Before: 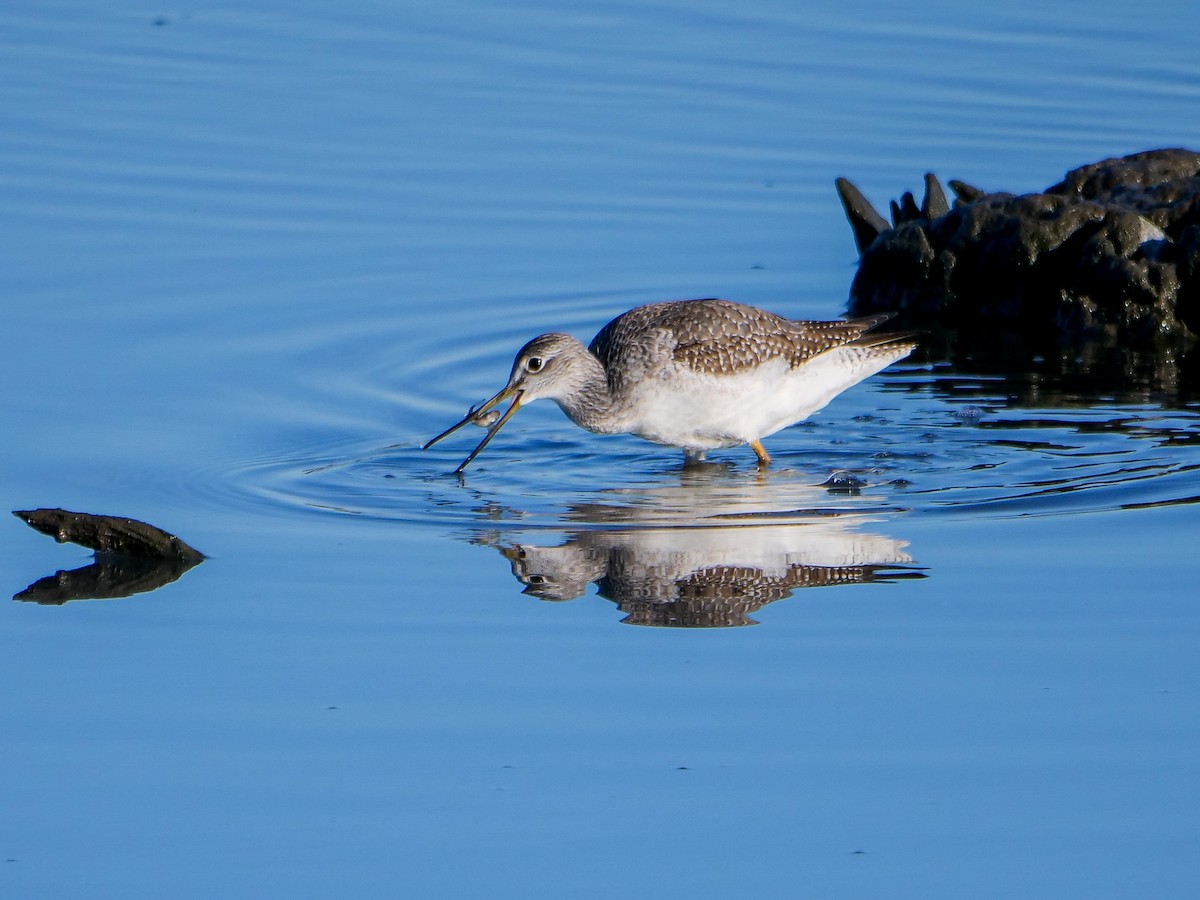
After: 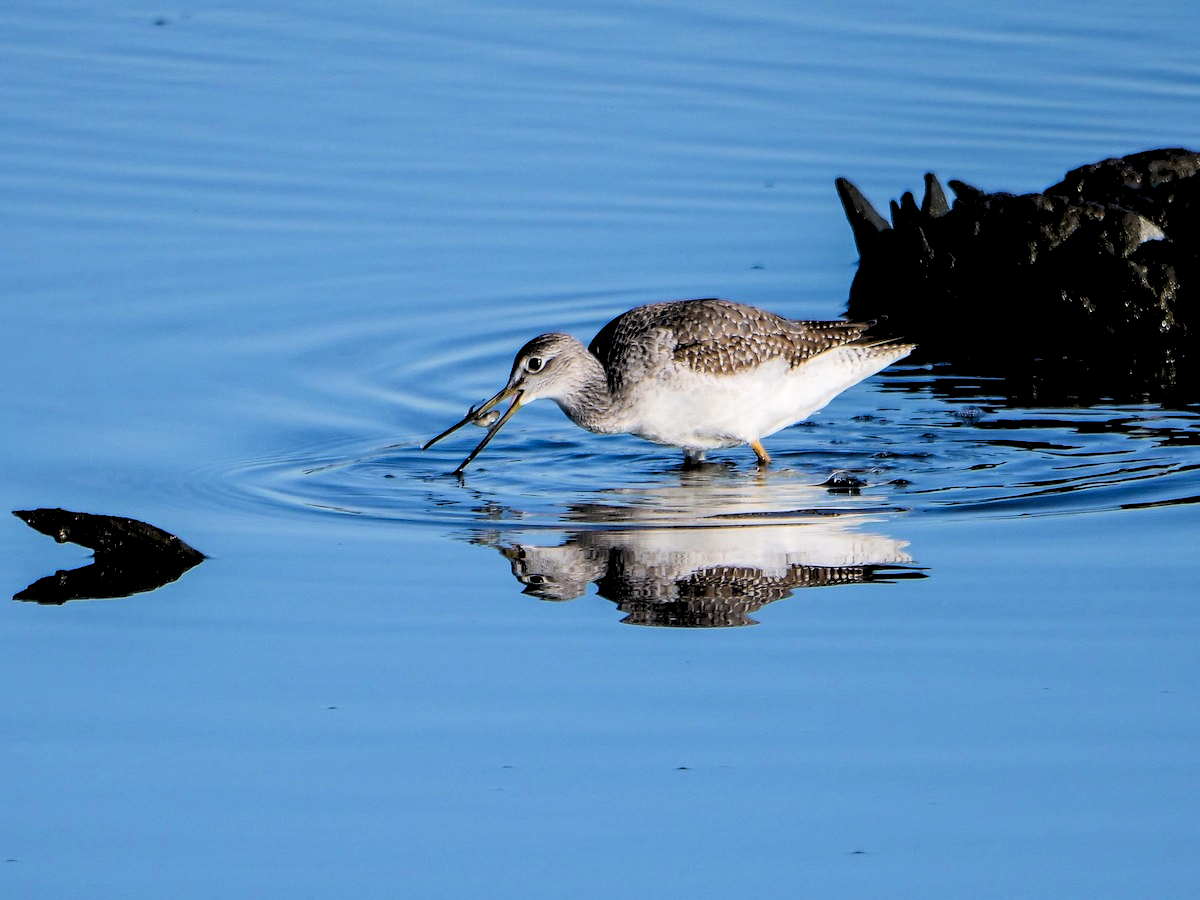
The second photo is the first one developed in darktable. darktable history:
contrast brightness saturation: contrast 0.14
rgb levels: levels [[0.029, 0.461, 0.922], [0, 0.5, 1], [0, 0.5, 1]]
